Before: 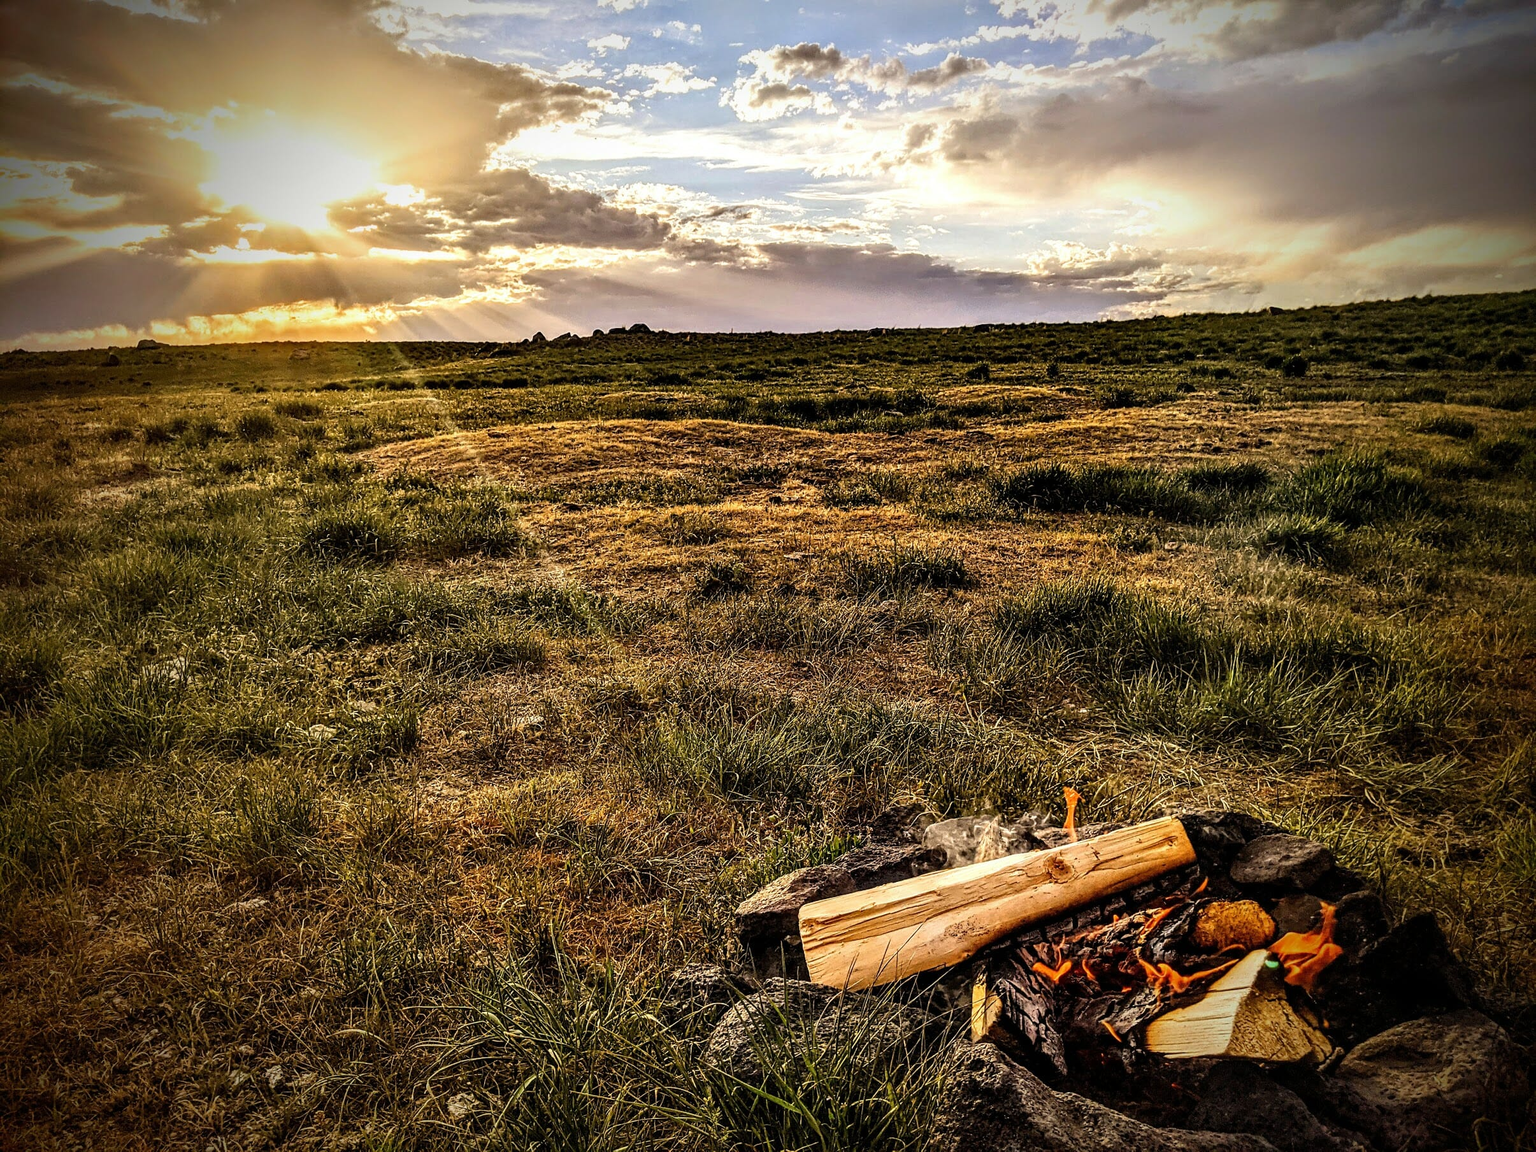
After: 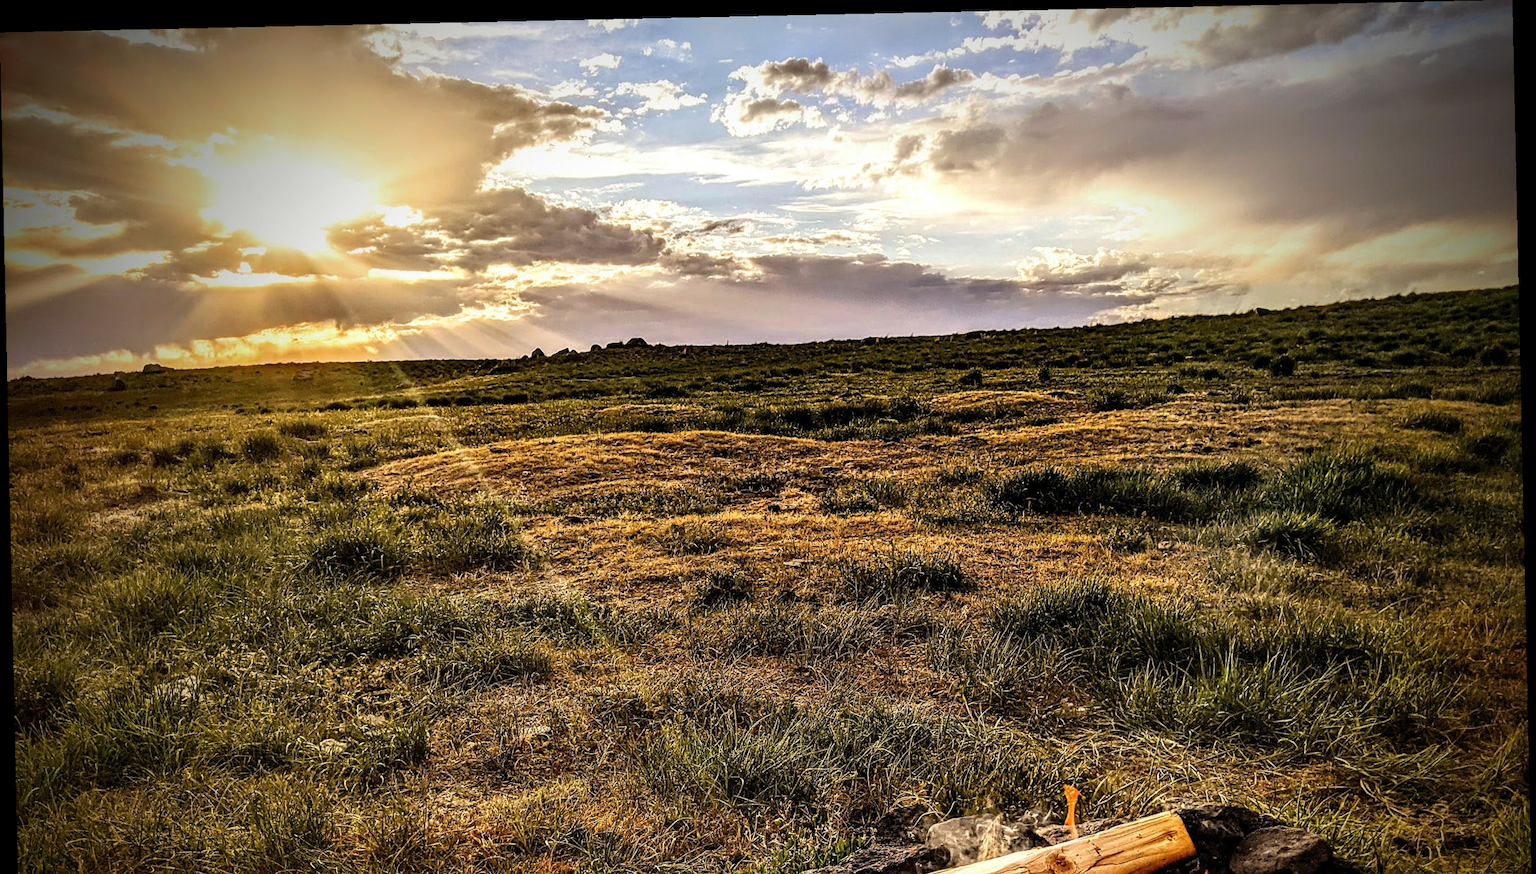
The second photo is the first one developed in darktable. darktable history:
crop: bottom 24.988%
rotate and perspective: rotation -1.24°, automatic cropping off
